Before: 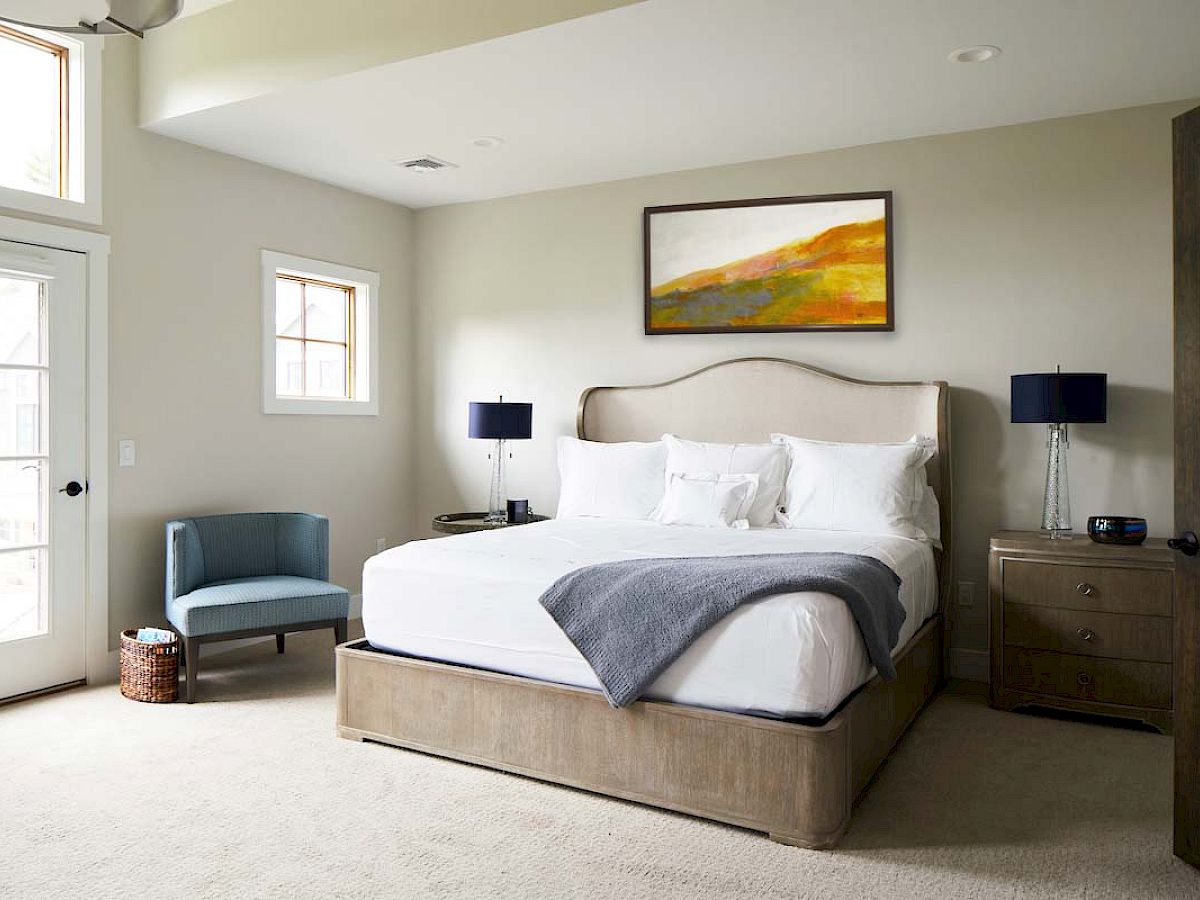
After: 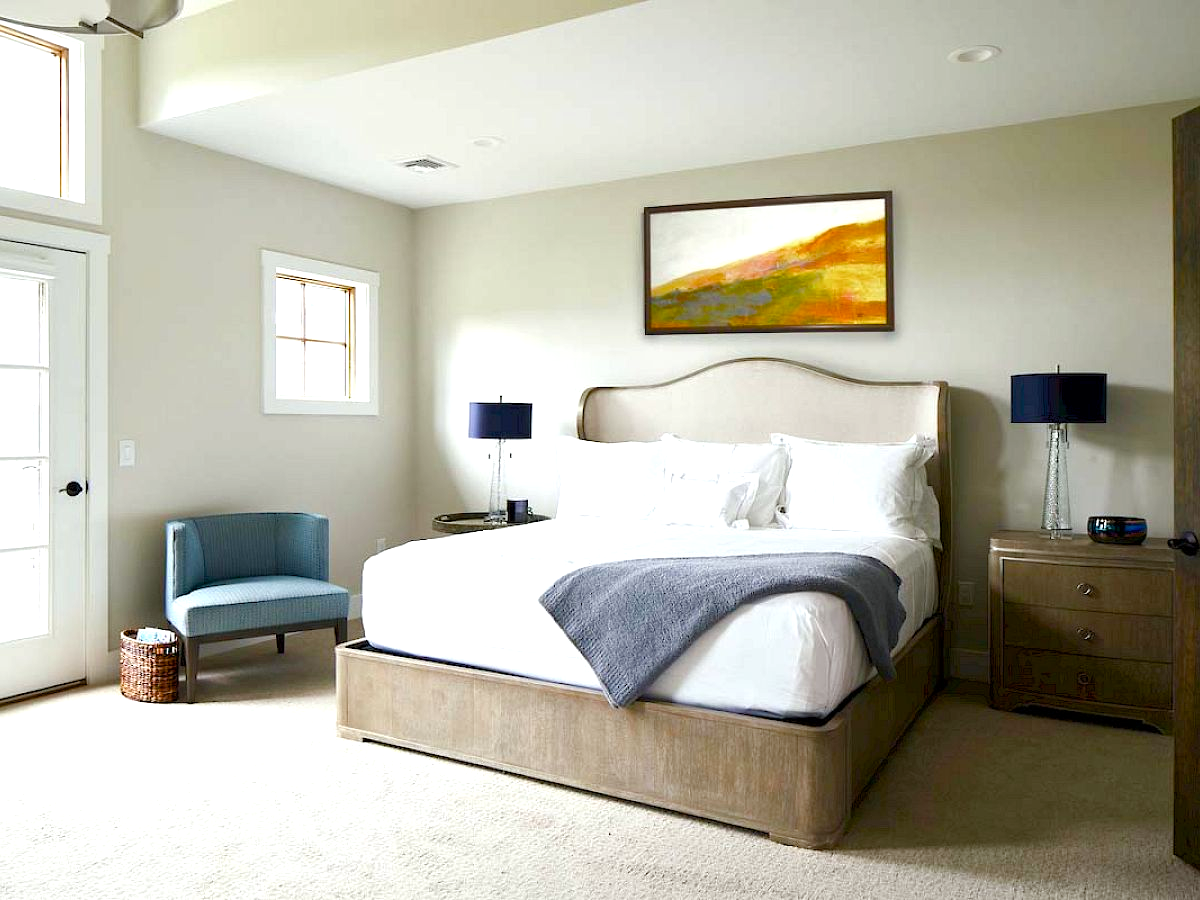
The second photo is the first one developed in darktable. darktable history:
color balance rgb: perceptual saturation grading › global saturation 25%, perceptual saturation grading › highlights -50%, perceptual saturation grading › shadows 30%, perceptual brilliance grading › global brilliance 12%, global vibrance 20%
white balance: red 0.978, blue 0.999
